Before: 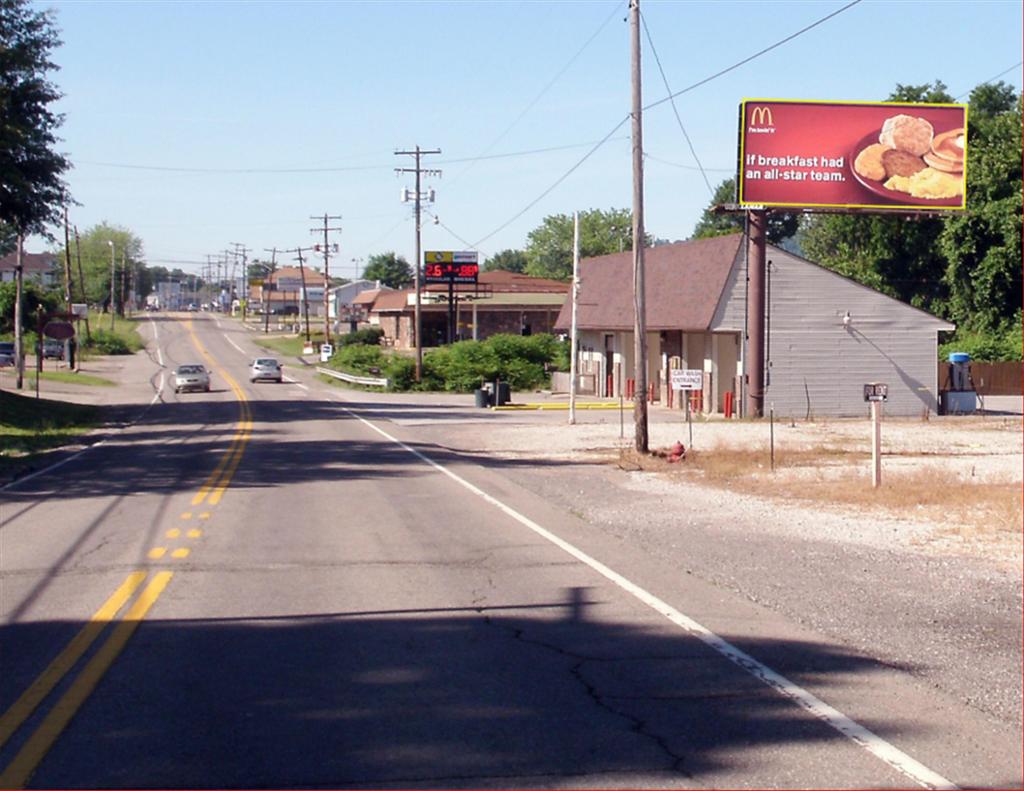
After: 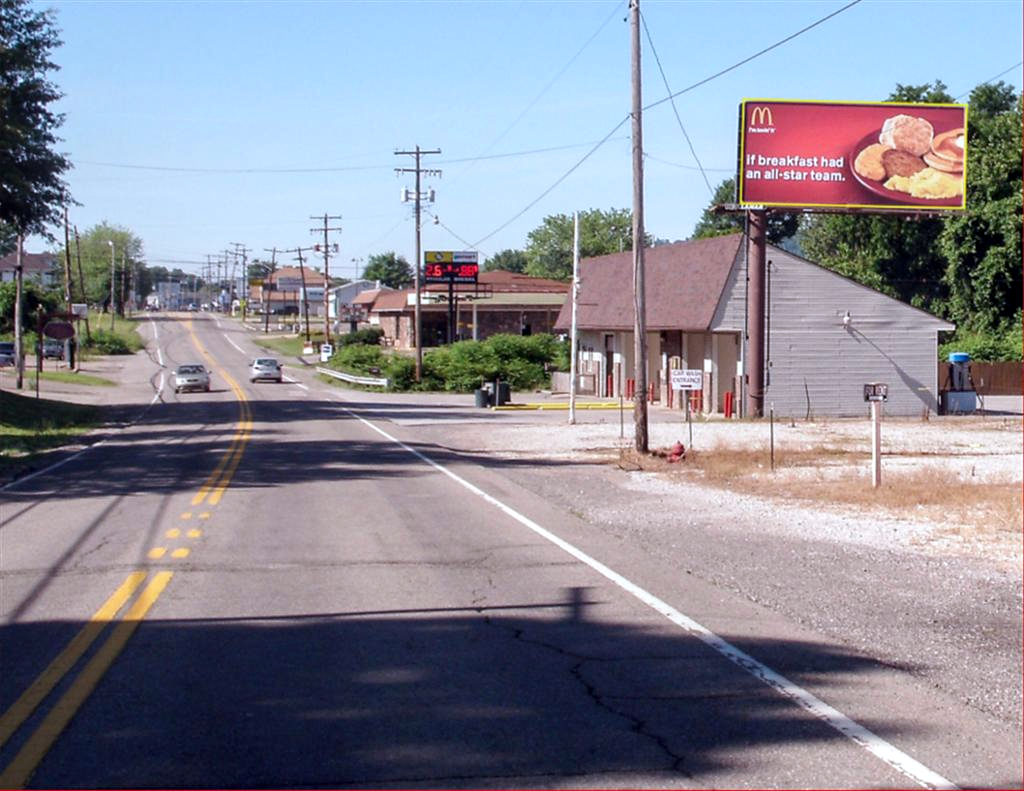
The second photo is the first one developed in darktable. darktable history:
color correction: highlights a* -0.772, highlights b* -8.92
vibrance: on, module defaults
local contrast: on, module defaults
